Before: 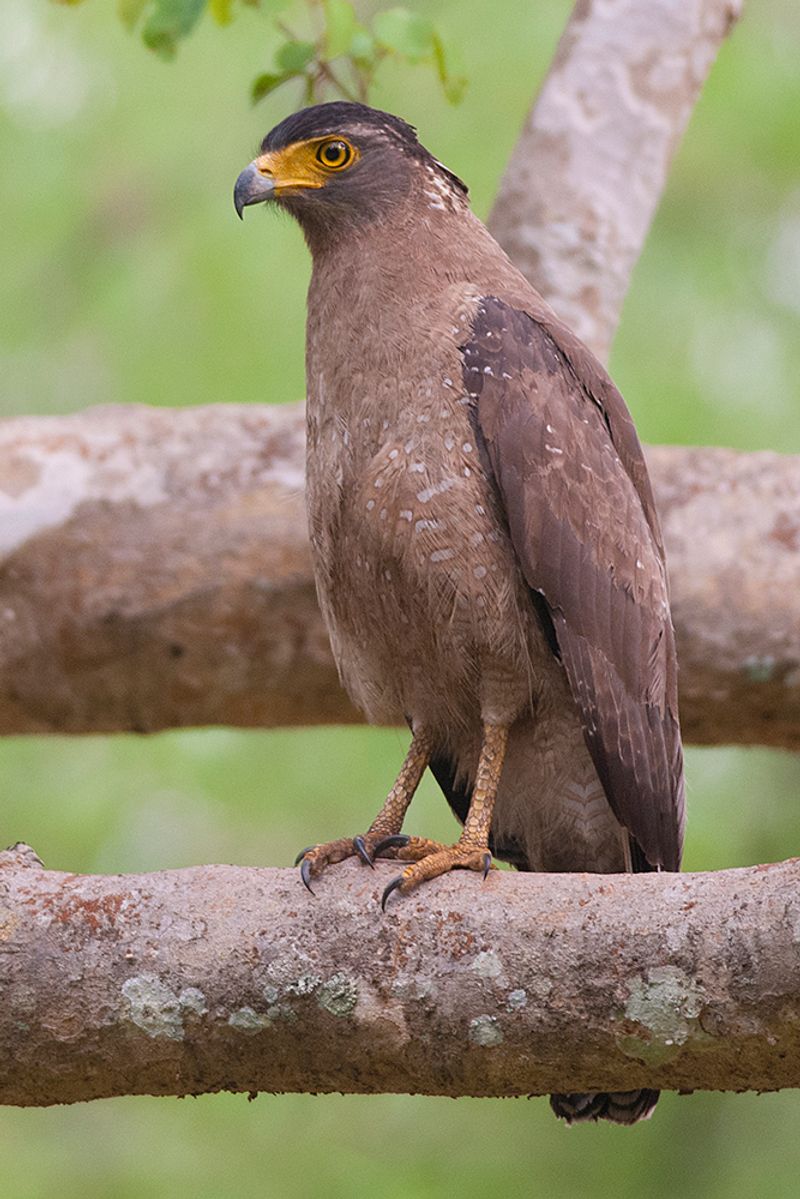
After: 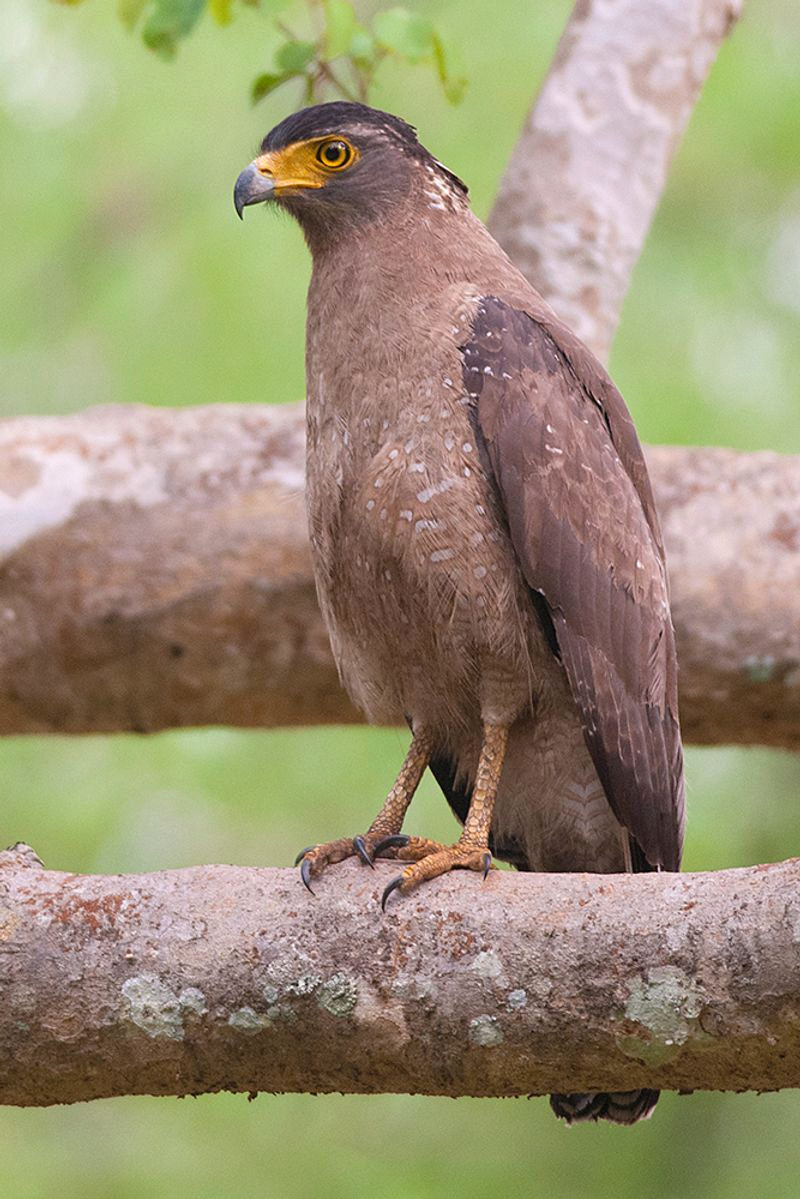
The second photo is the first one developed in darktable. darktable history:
exposure: exposure 0.203 EV, compensate highlight preservation false
